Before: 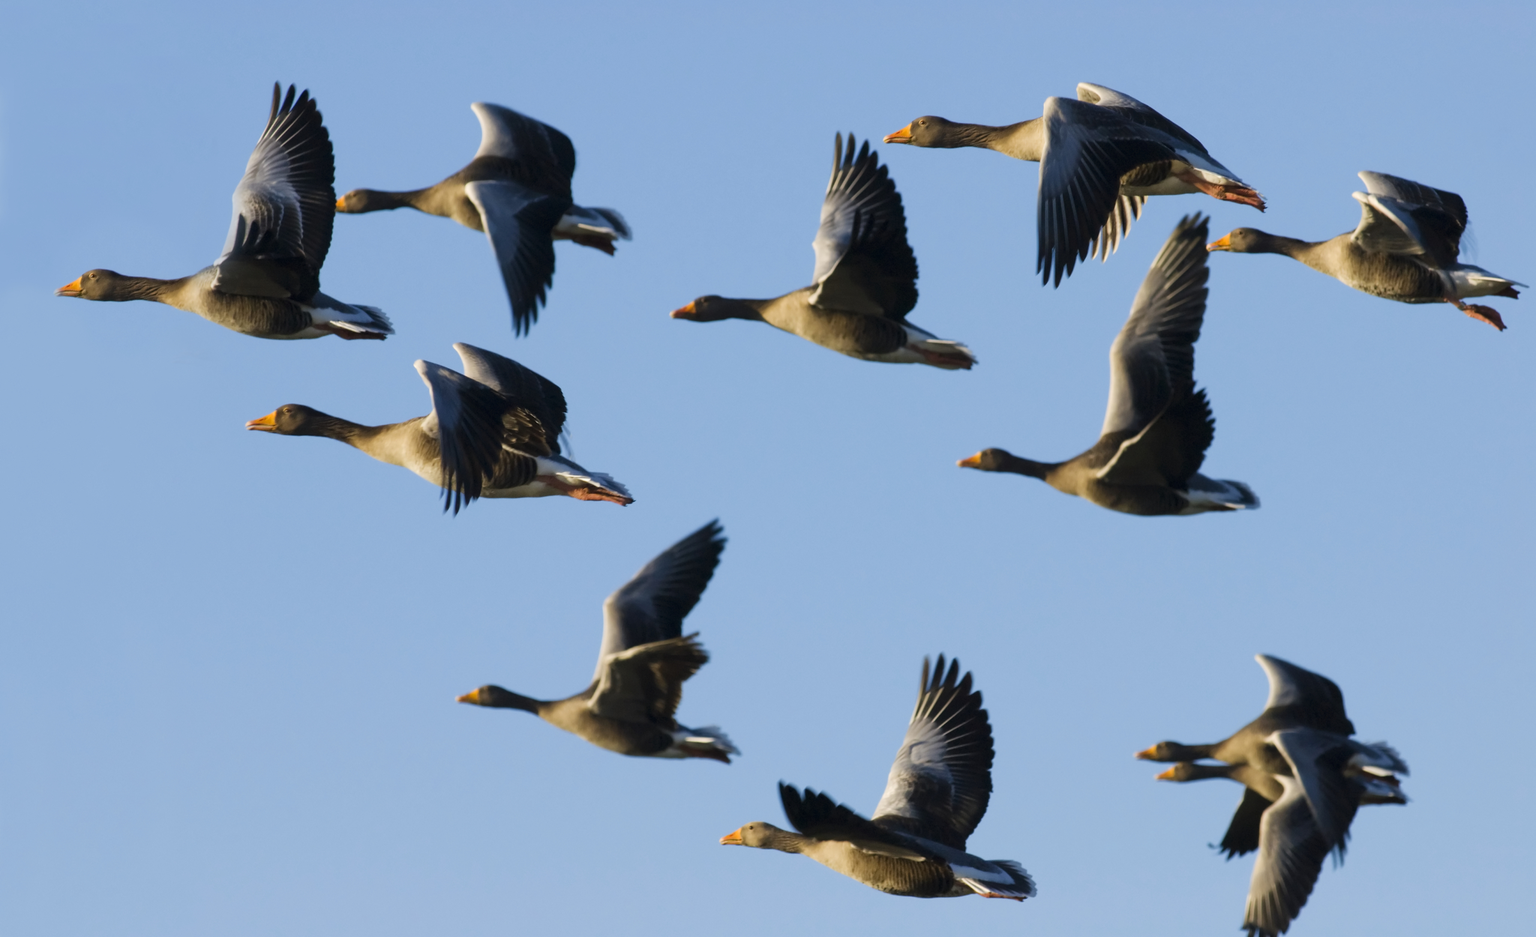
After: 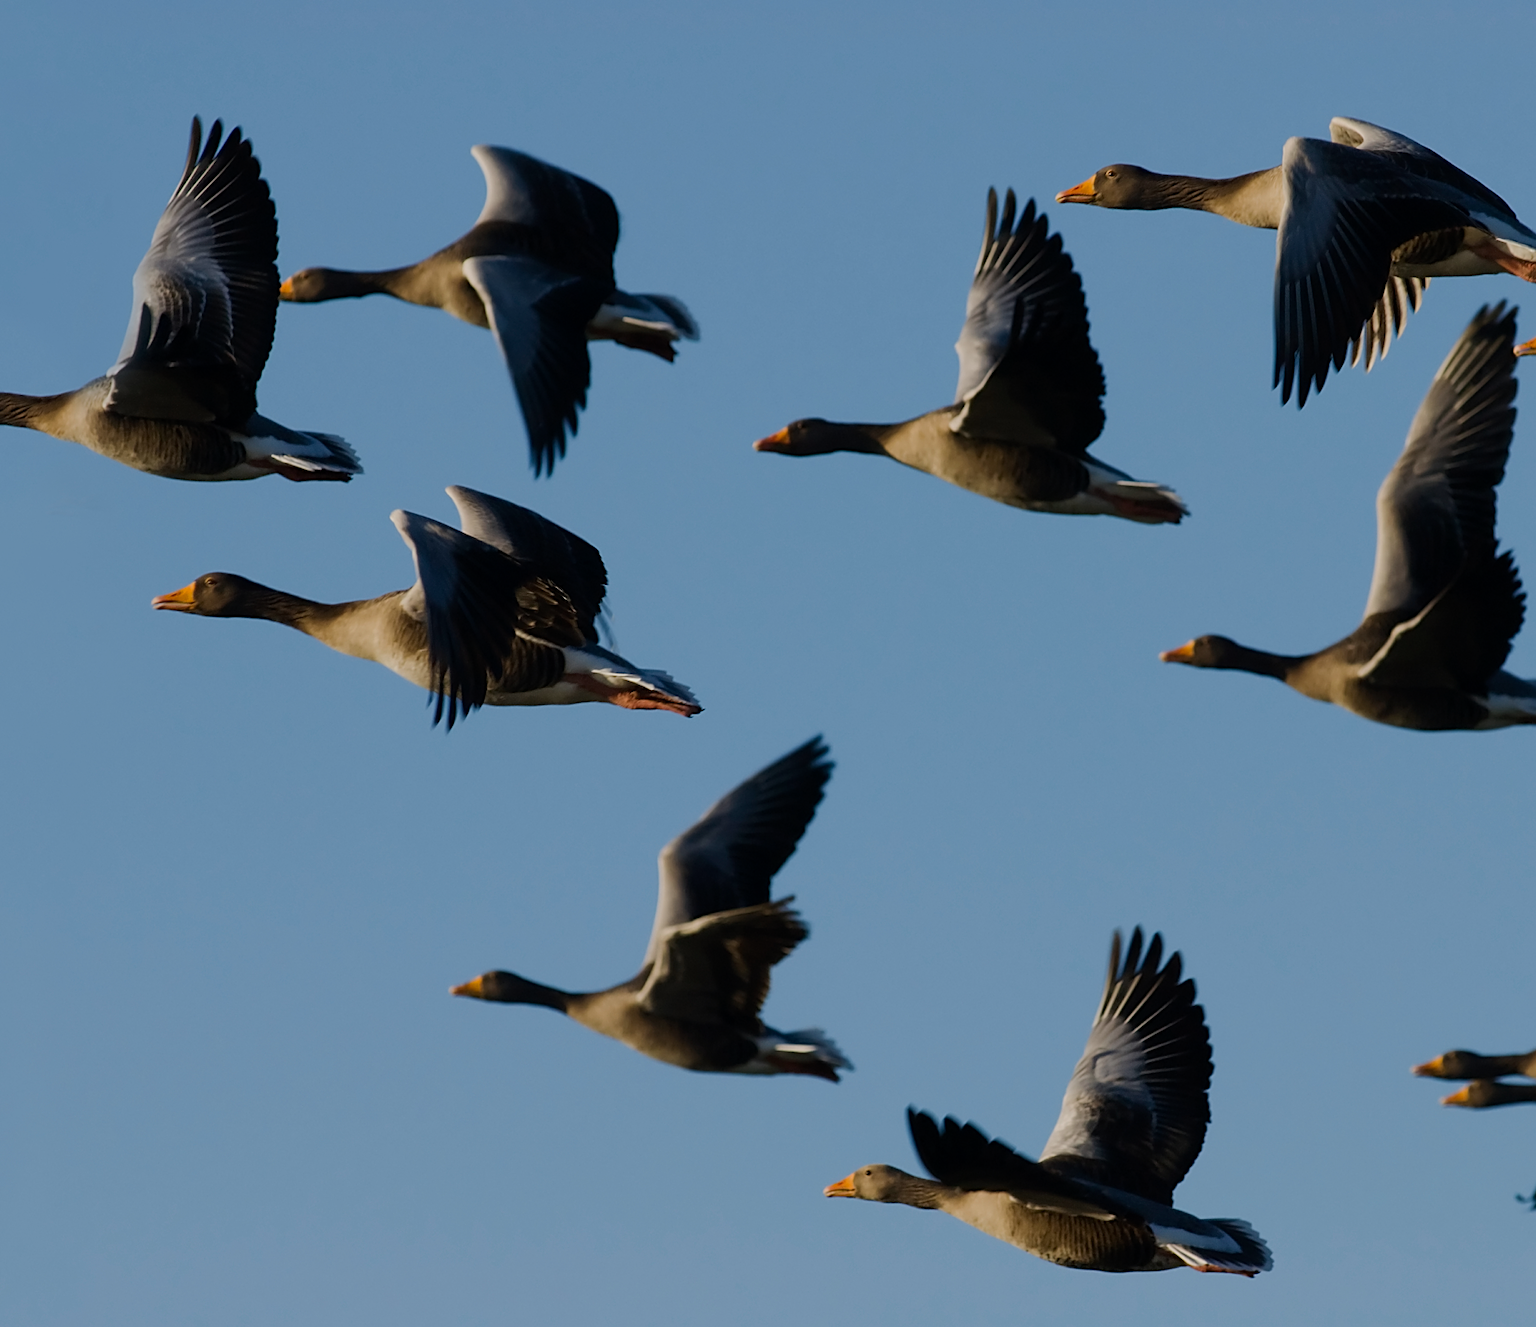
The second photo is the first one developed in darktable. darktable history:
tone equalizer: -8 EV -0.405 EV, -7 EV -0.386 EV, -6 EV -0.303 EV, -5 EV -0.243 EV, -3 EV 0.221 EV, -2 EV 0.363 EV, -1 EV 0.392 EV, +0 EV 0.387 EV, edges refinement/feathering 500, mask exposure compensation -1.57 EV, preserve details no
exposure: black level correction 0, exposure -0.711 EV, compensate exposure bias true, compensate highlight preservation false
sharpen: on, module defaults
crop and rotate: left 9.024%, right 20.399%
